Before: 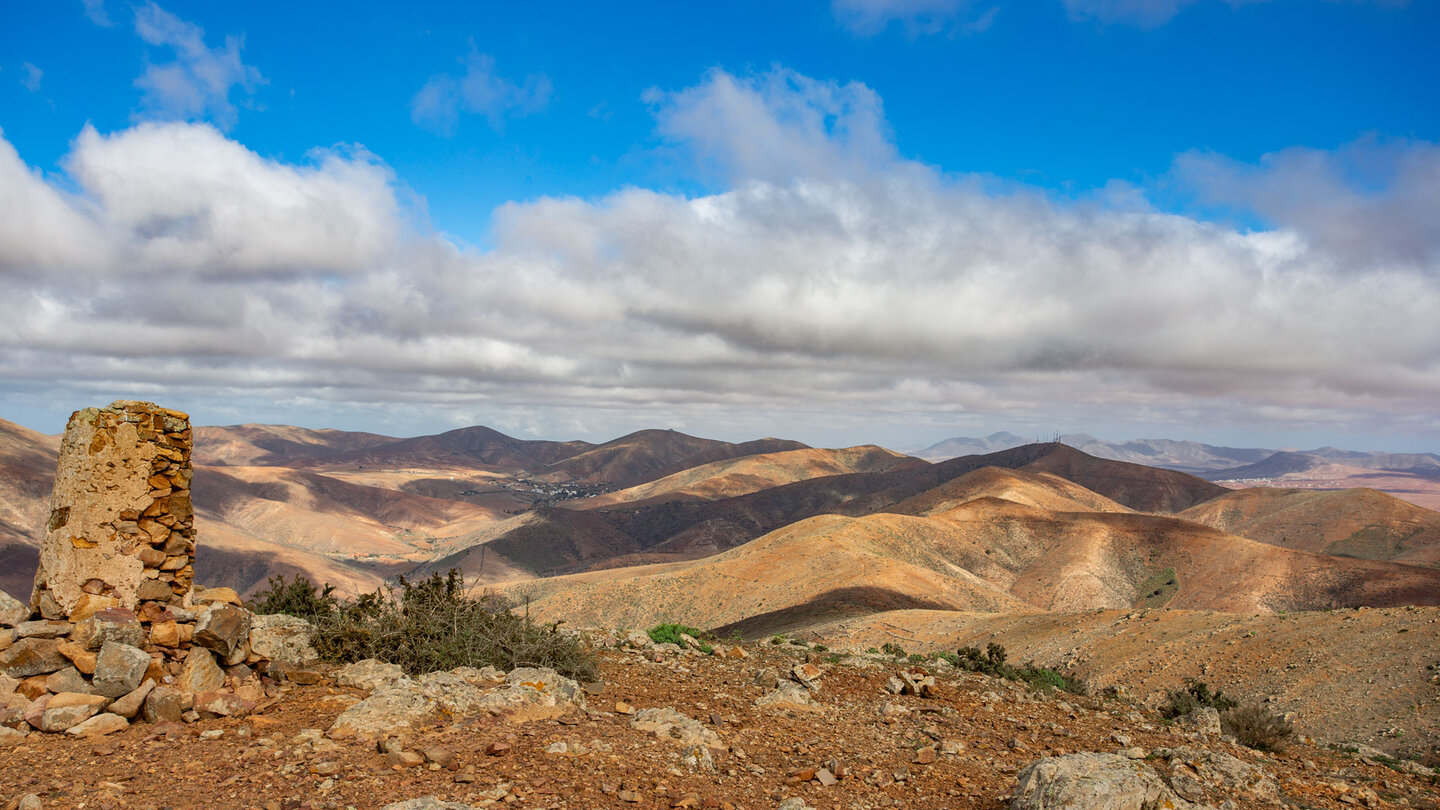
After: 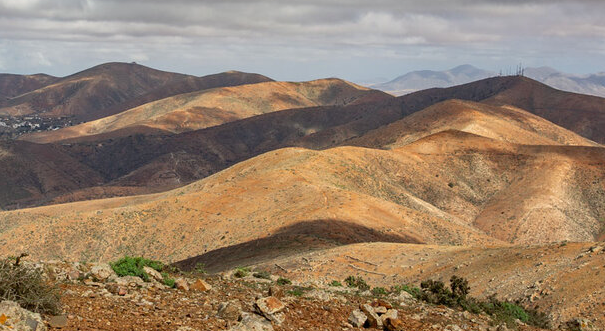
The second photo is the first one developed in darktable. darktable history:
crop: left 37.305%, top 45.34%, right 20.655%, bottom 13.744%
